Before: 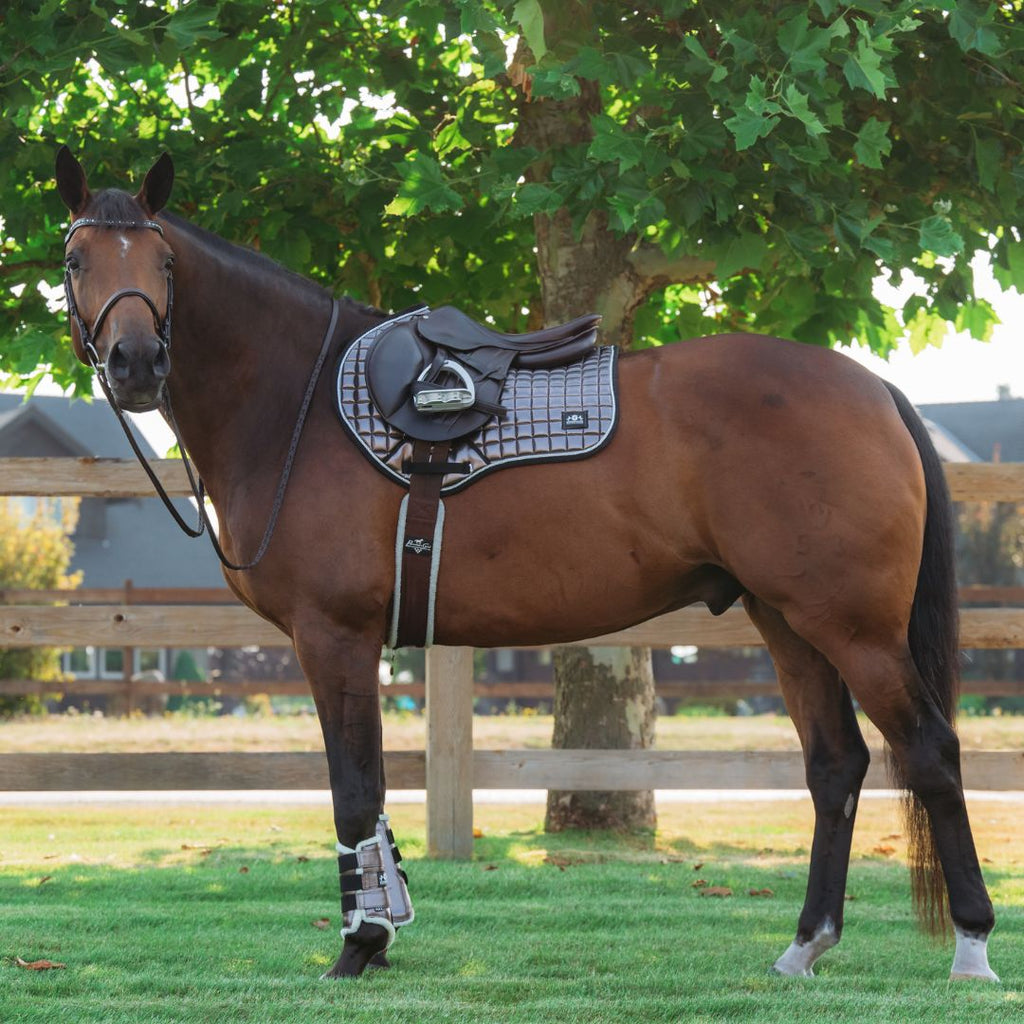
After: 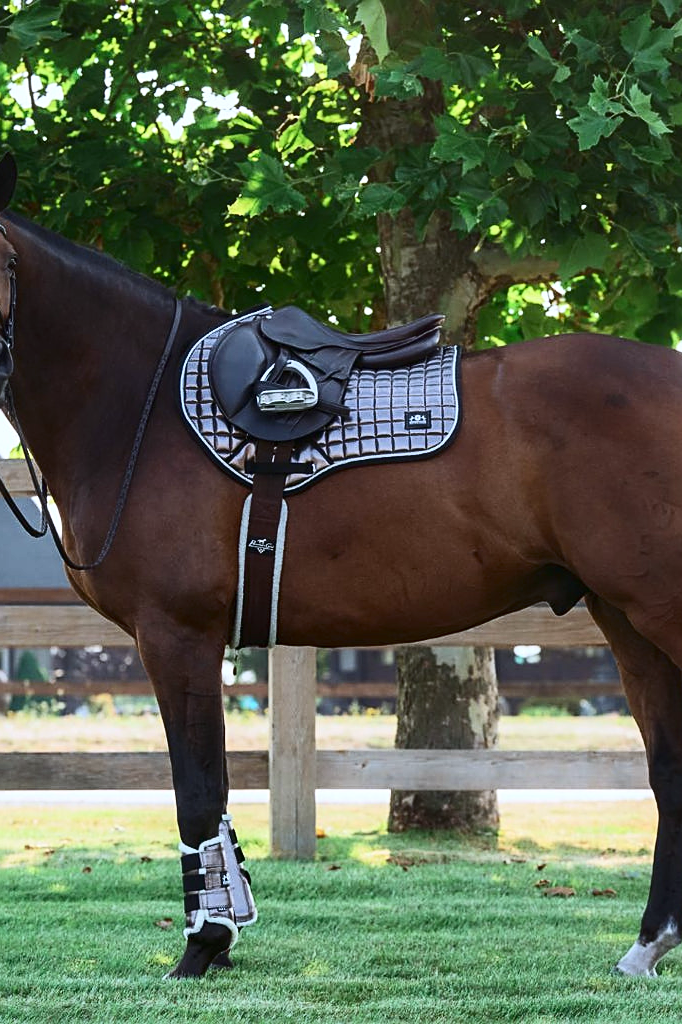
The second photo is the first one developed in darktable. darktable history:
crop: left 15.419%, right 17.914%
sharpen: on, module defaults
white balance: red 0.954, blue 1.079
contrast brightness saturation: contrast 0.28
